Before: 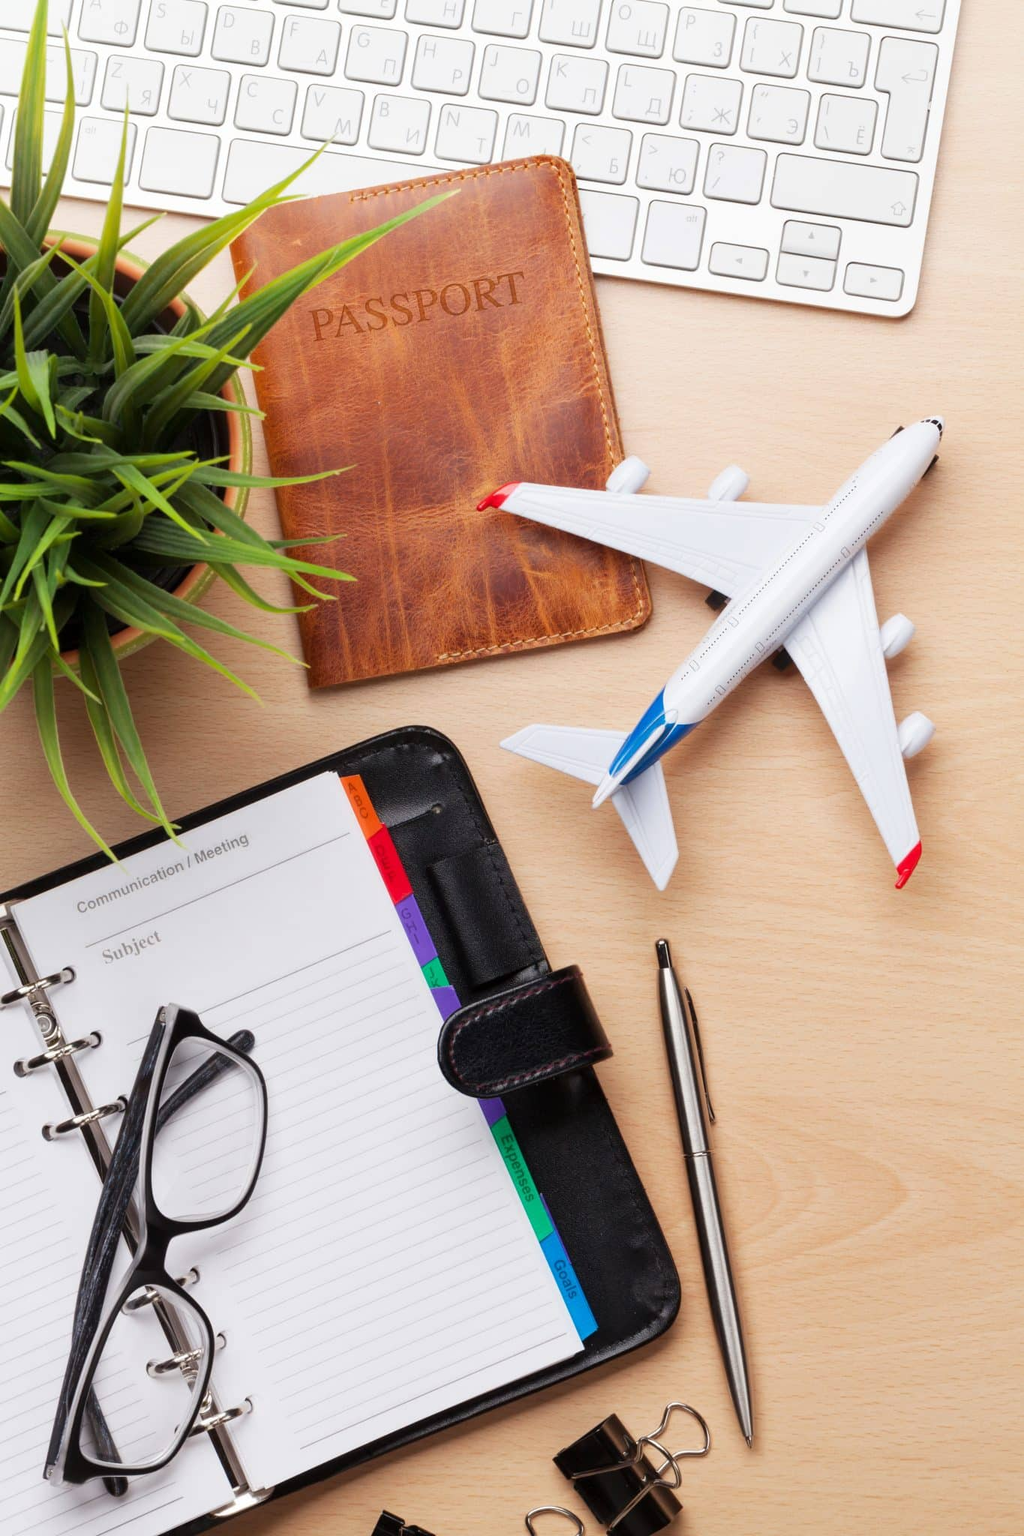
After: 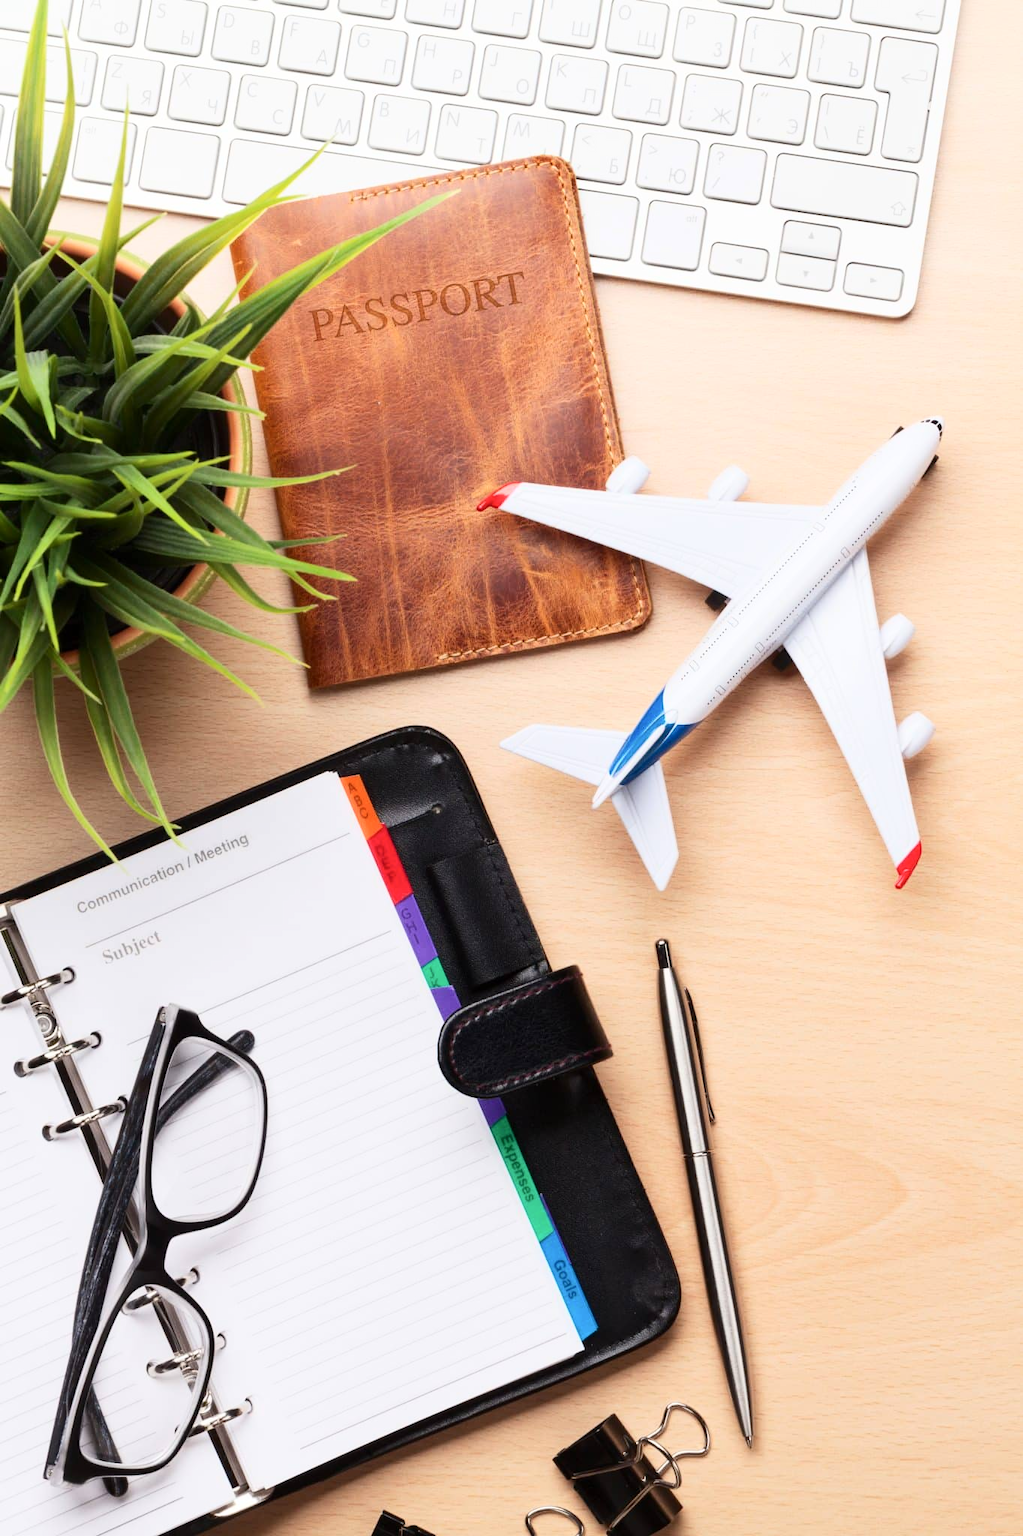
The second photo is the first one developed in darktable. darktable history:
contrast brightness saturation: contrast 0.241, brightness 0.091
